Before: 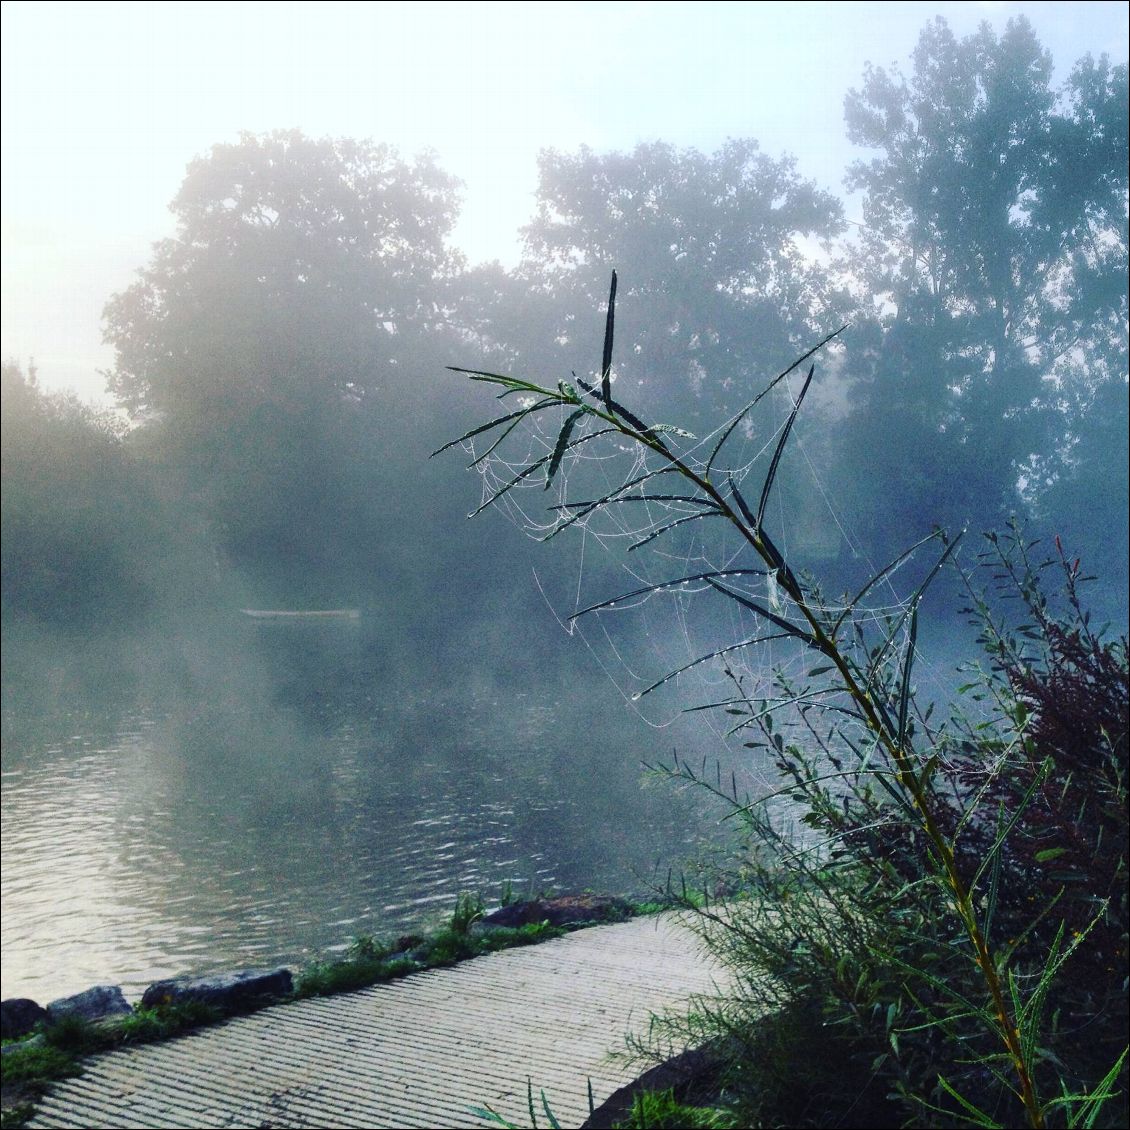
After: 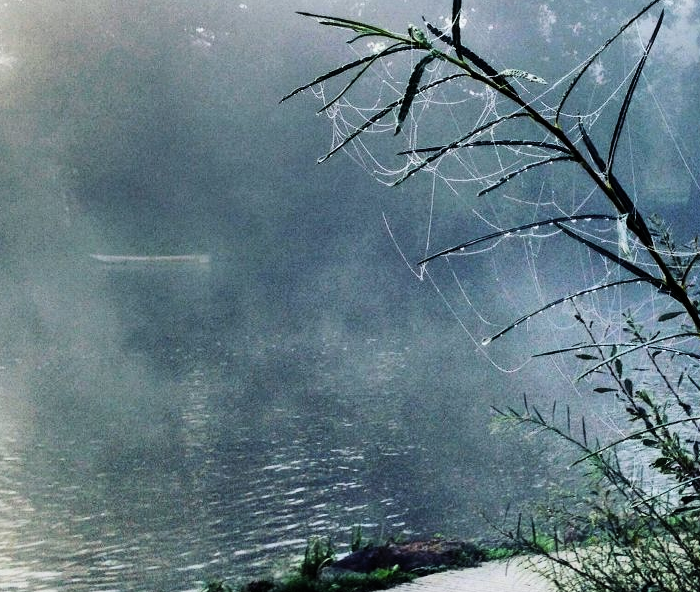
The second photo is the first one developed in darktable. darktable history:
crop: left 13.306%, top 31.5%, right 24.675%, bottom 16.046%
filmic rgb: black relative exposure -16 EV, white relative exposure 6.27 EV, threshold 2.97 EV, hardness 5.08, contrast 1.343, add noise in highlights 0.002, preserve chrominance max RGB, color science v3 (2019), use custom middle-gray values true, contrast in highlights soft, enable highlight reconstruction true
contrast brightness saturation: contrast 0.151, brightness 0.053
